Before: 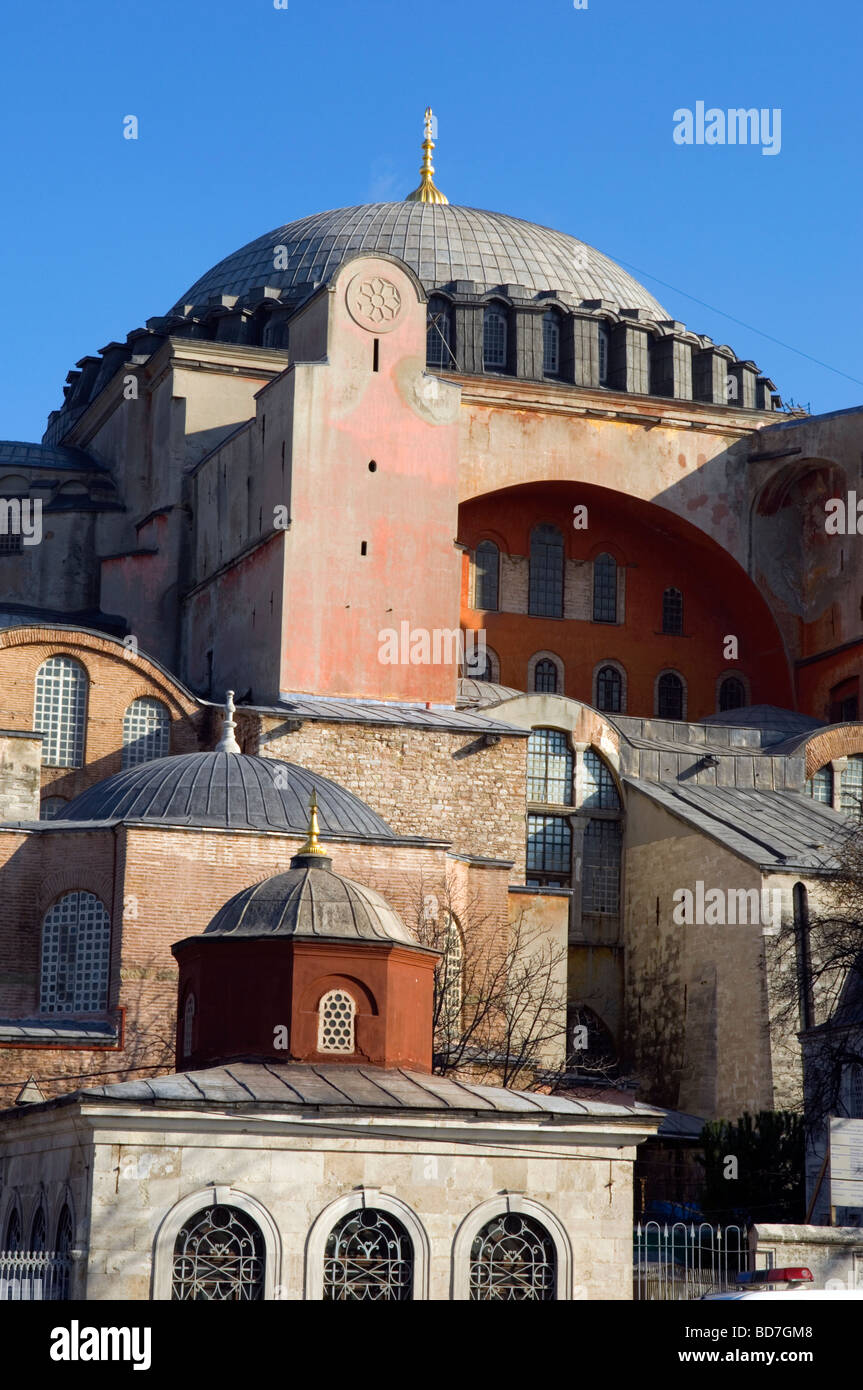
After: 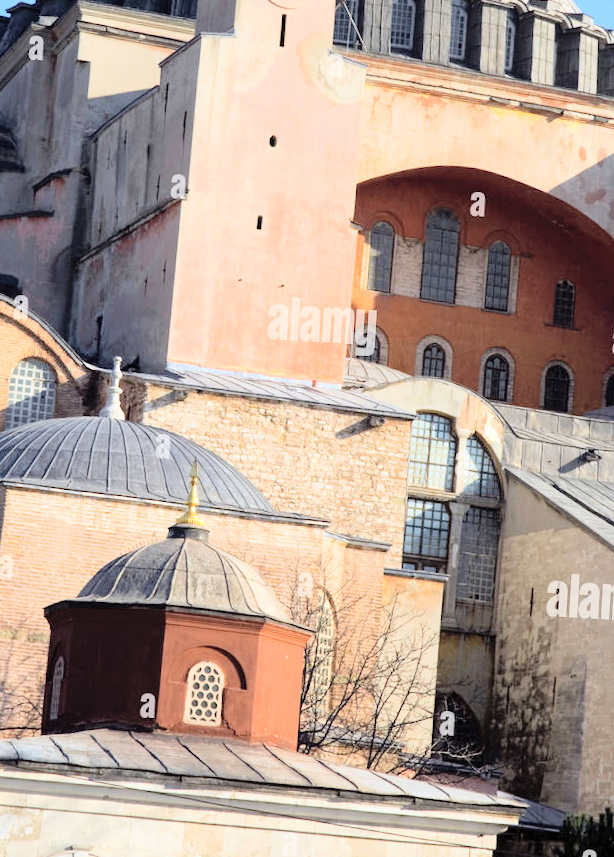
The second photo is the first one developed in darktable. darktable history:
tone equalizer: -8 EV -1.84 EV, -7 EV -1.16 EV, -6 EV -1.62 EV, smoothing diameter 25%, edges refinement/feathering 10, preserve details guided filter
crop and rotate: angle -3.37°, left 9.79%, top 20.73%, right 12.42%, bottom 11.82%
tone curve: curves: ch0 [(0, 0) (0.169, 0.367) (0.635, 0.859) (1, 1)], color space Lab, independent channels, preserve colors none
